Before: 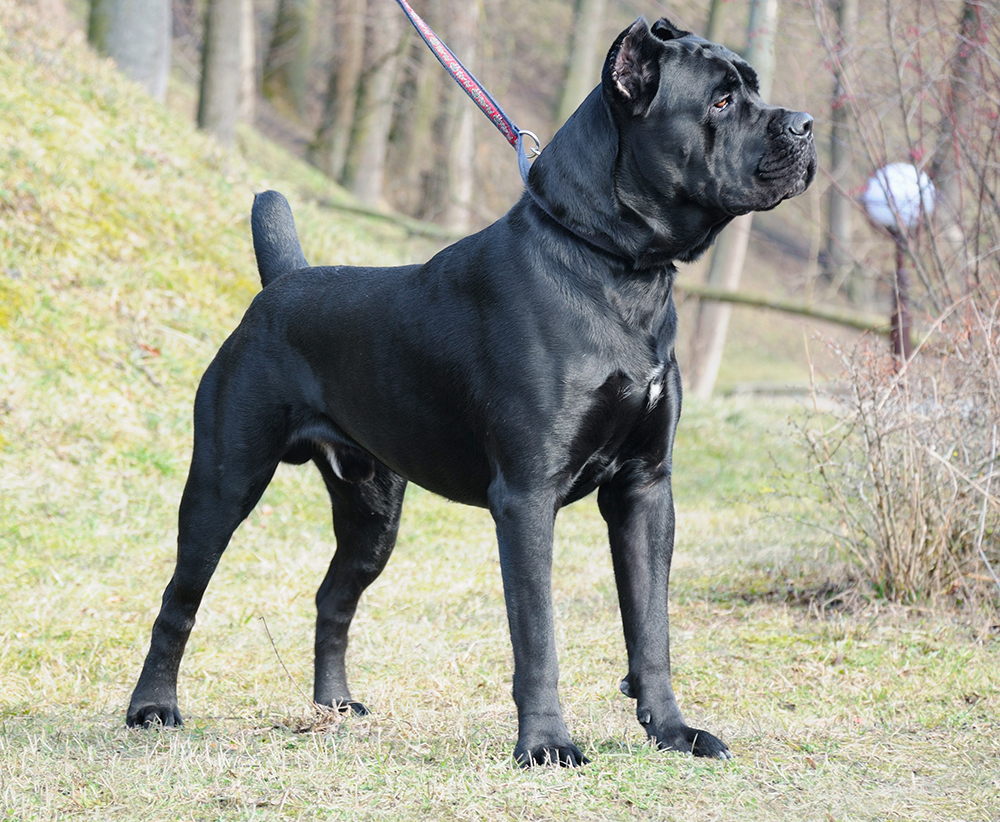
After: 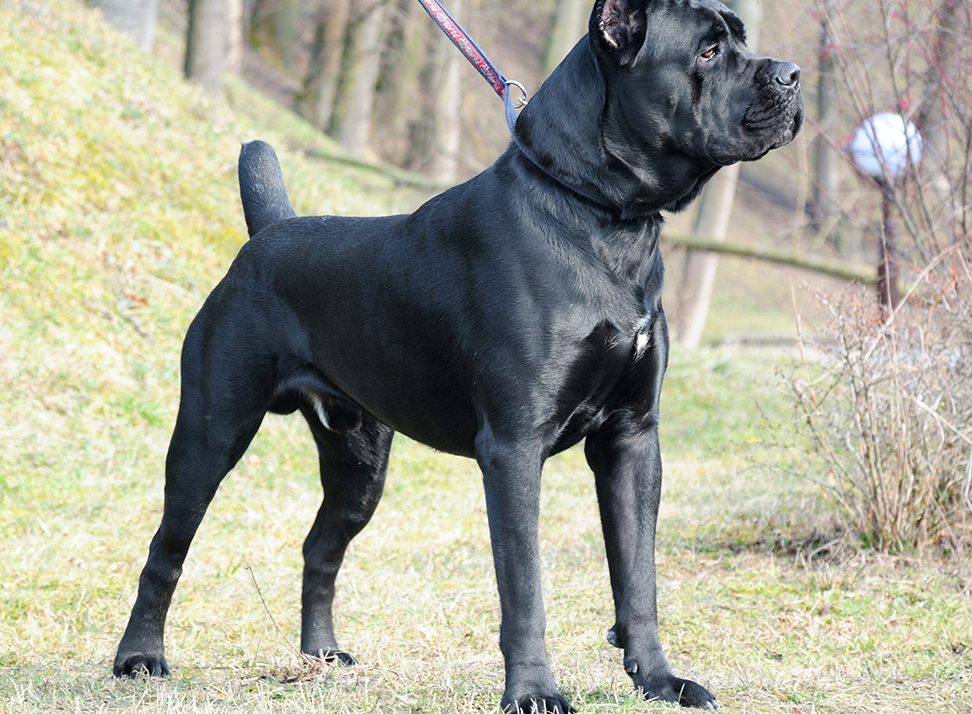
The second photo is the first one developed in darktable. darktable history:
exposure: black level correction 0.001, exposure 0.136 EV, compensate highlight preservation false
crop: left 1.355%, top 6.125%, right 1.387%, bottom 6.991%
